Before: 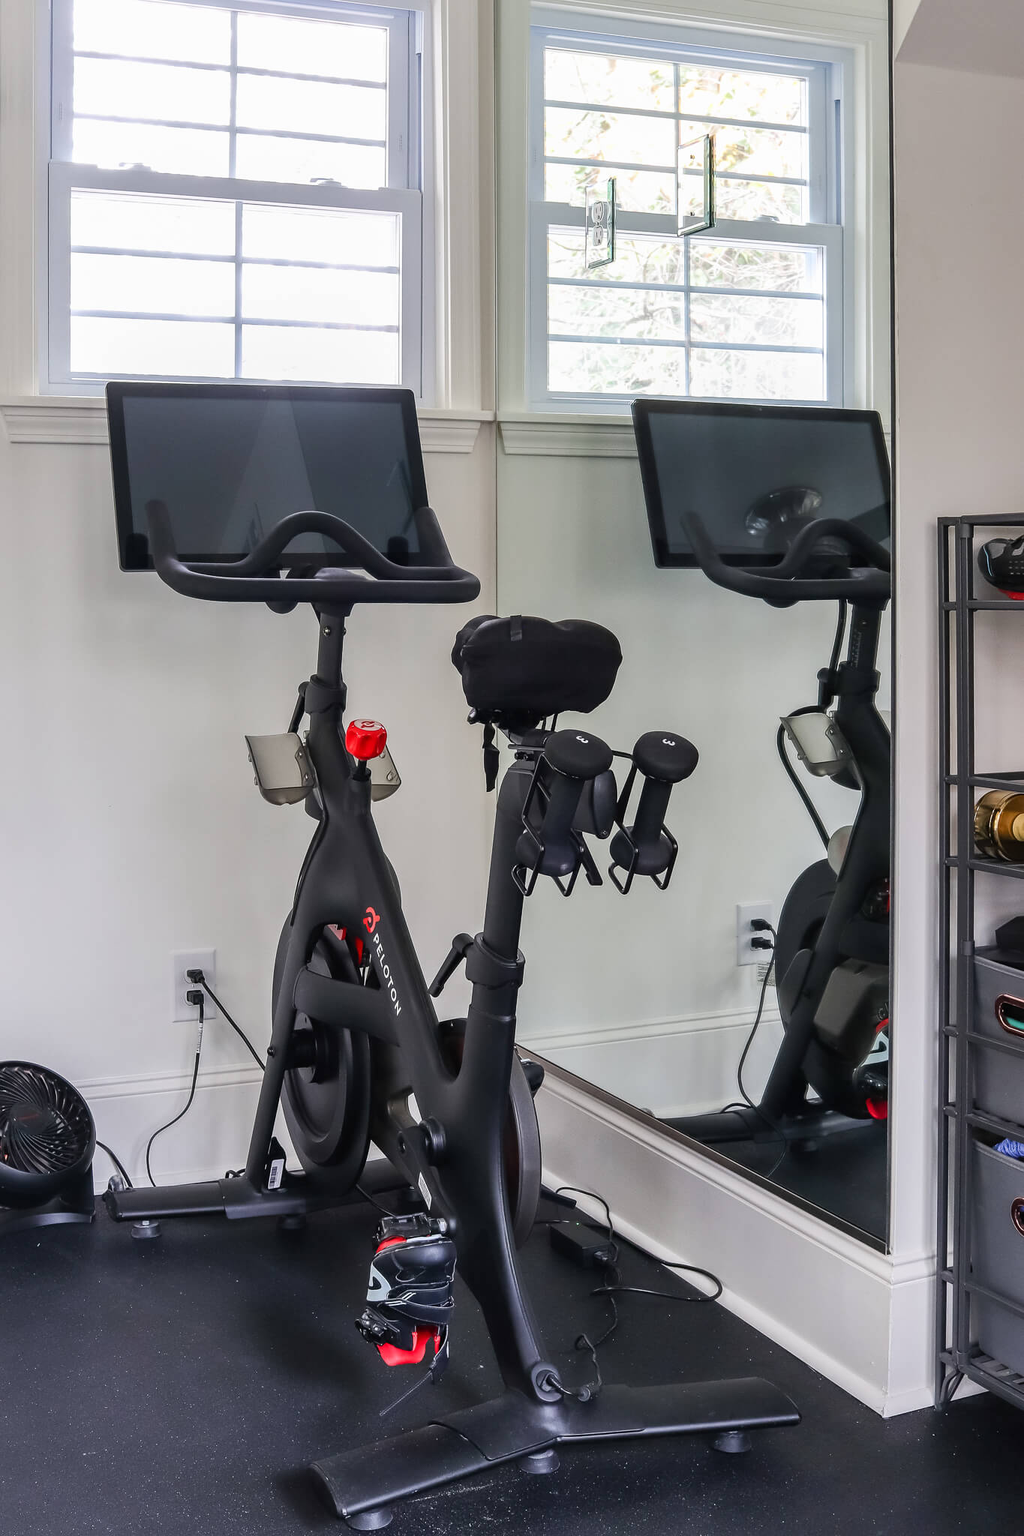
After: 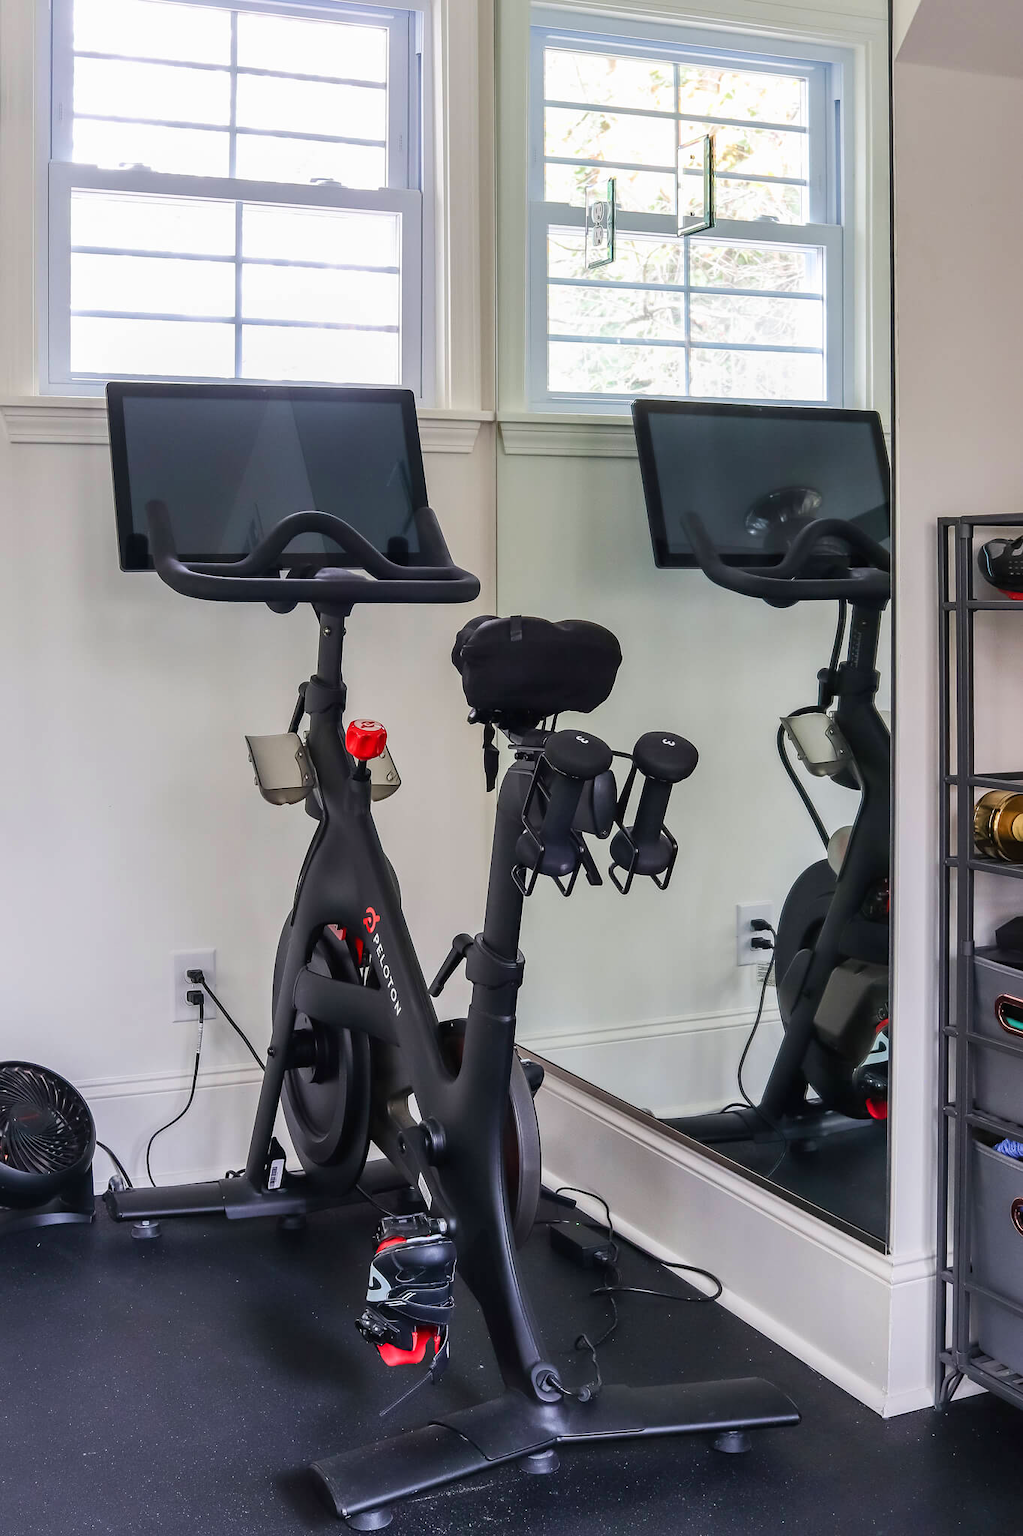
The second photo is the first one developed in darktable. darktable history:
velvia: on, module defaults
exposure: compensate highlight preservation false
